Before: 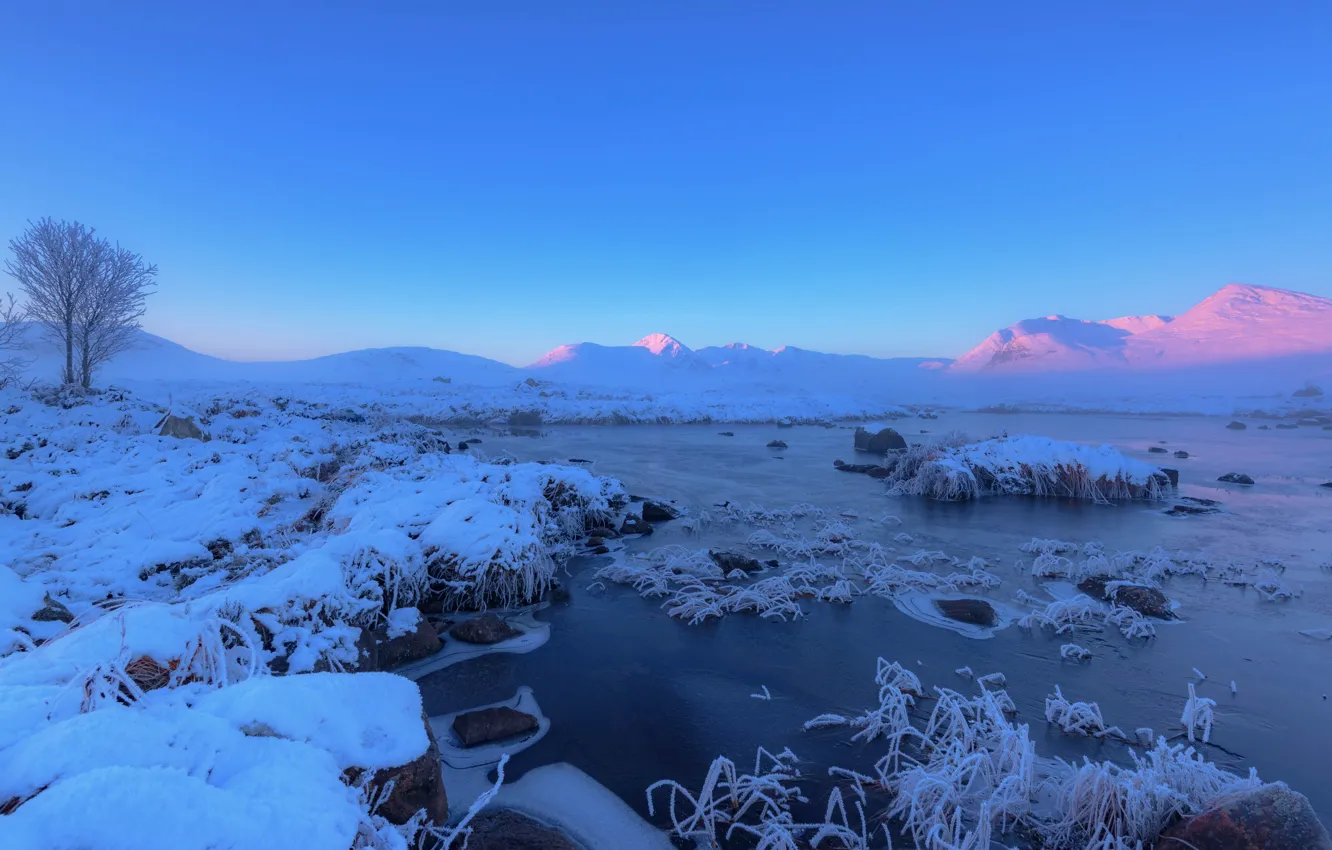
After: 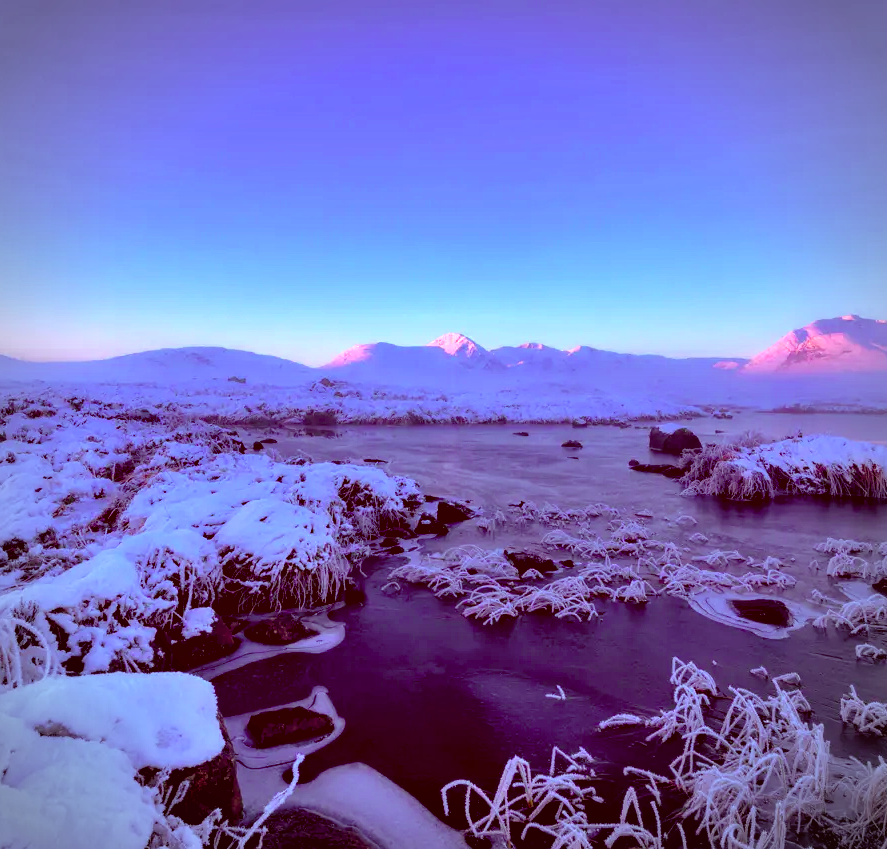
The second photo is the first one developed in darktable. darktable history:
shadows and highlights: shadows 25.65, highlights -23.34
crop and rotate: left 15.425%, right 17.915%
contrast brightness saturation: contrast 0.065, brightness -0.14, saturation 0.112
contrast equalizer: y [[0.6 ×6], [0.55 ×6], [0 ×6], [0 ×6], [0 ×6]]
color correction: highlights a* 9.47, highlights b* 9.02, shadows a* 39.94, shadows b* 39.79, saturation 0.77
exposure: black level correction 0.011, exposure 1.086 EV, compensate highlight preservation false
vignetting: unbound false
color balance rgb: linear chroma grading › global chroma 14.426%, perceptual saturation grading › global saturation 29.845%, contrast -19.68%
